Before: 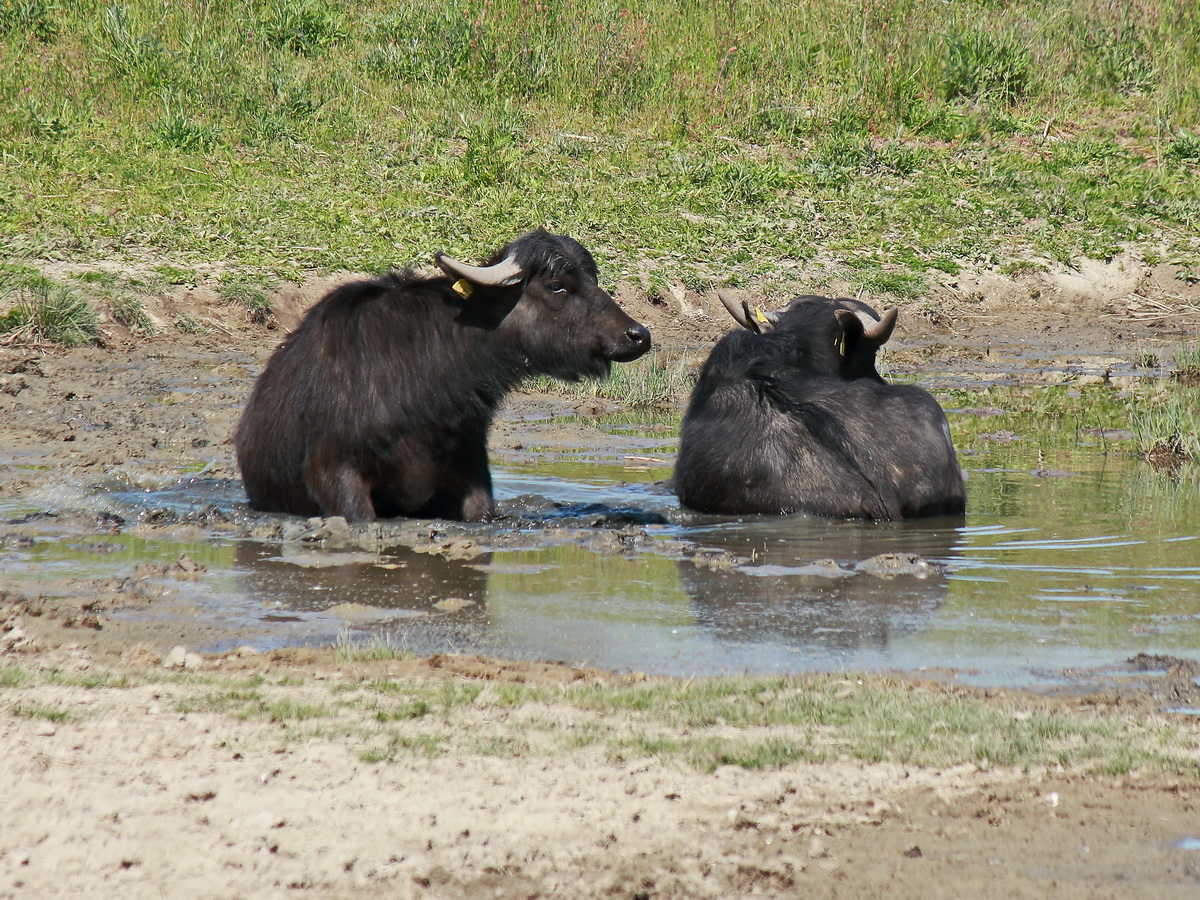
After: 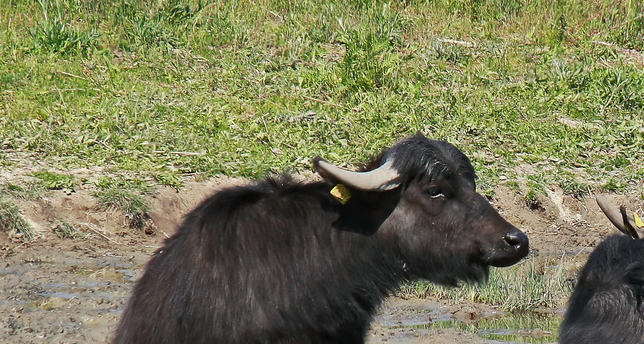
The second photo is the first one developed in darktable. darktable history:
crop: left 10.212%, top 10.656%, right 36.069%, bottom 51.04%
